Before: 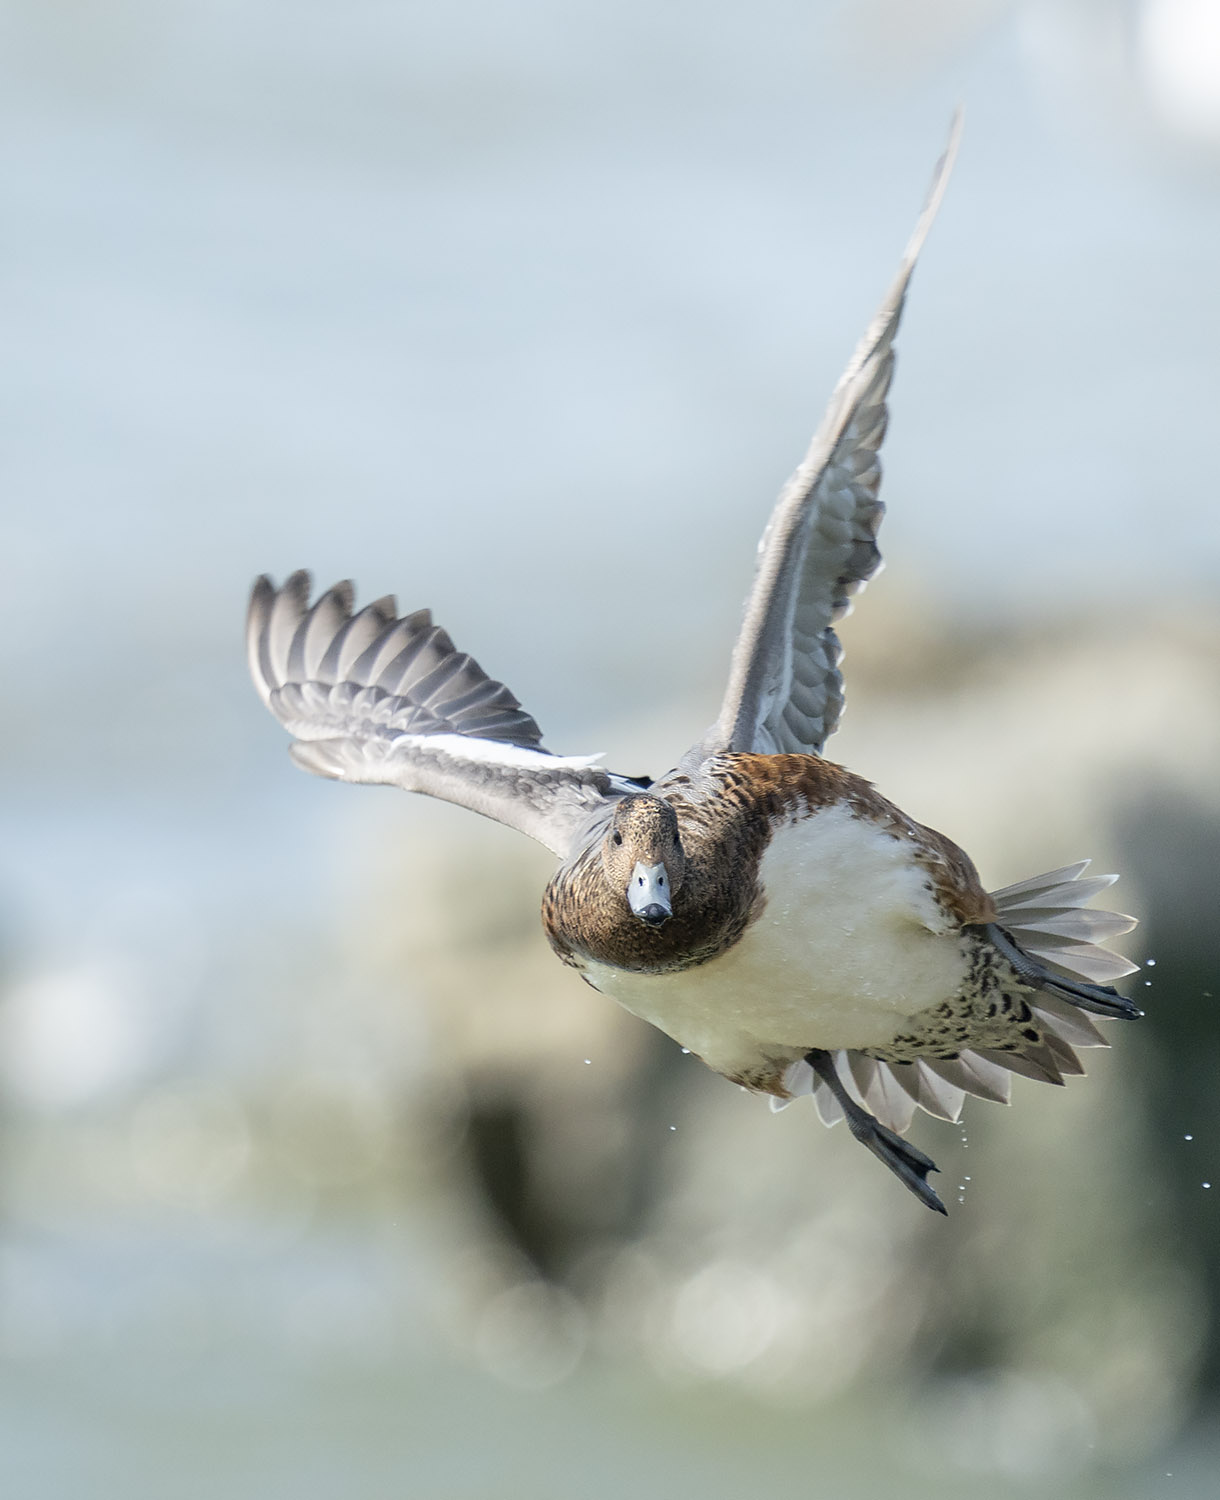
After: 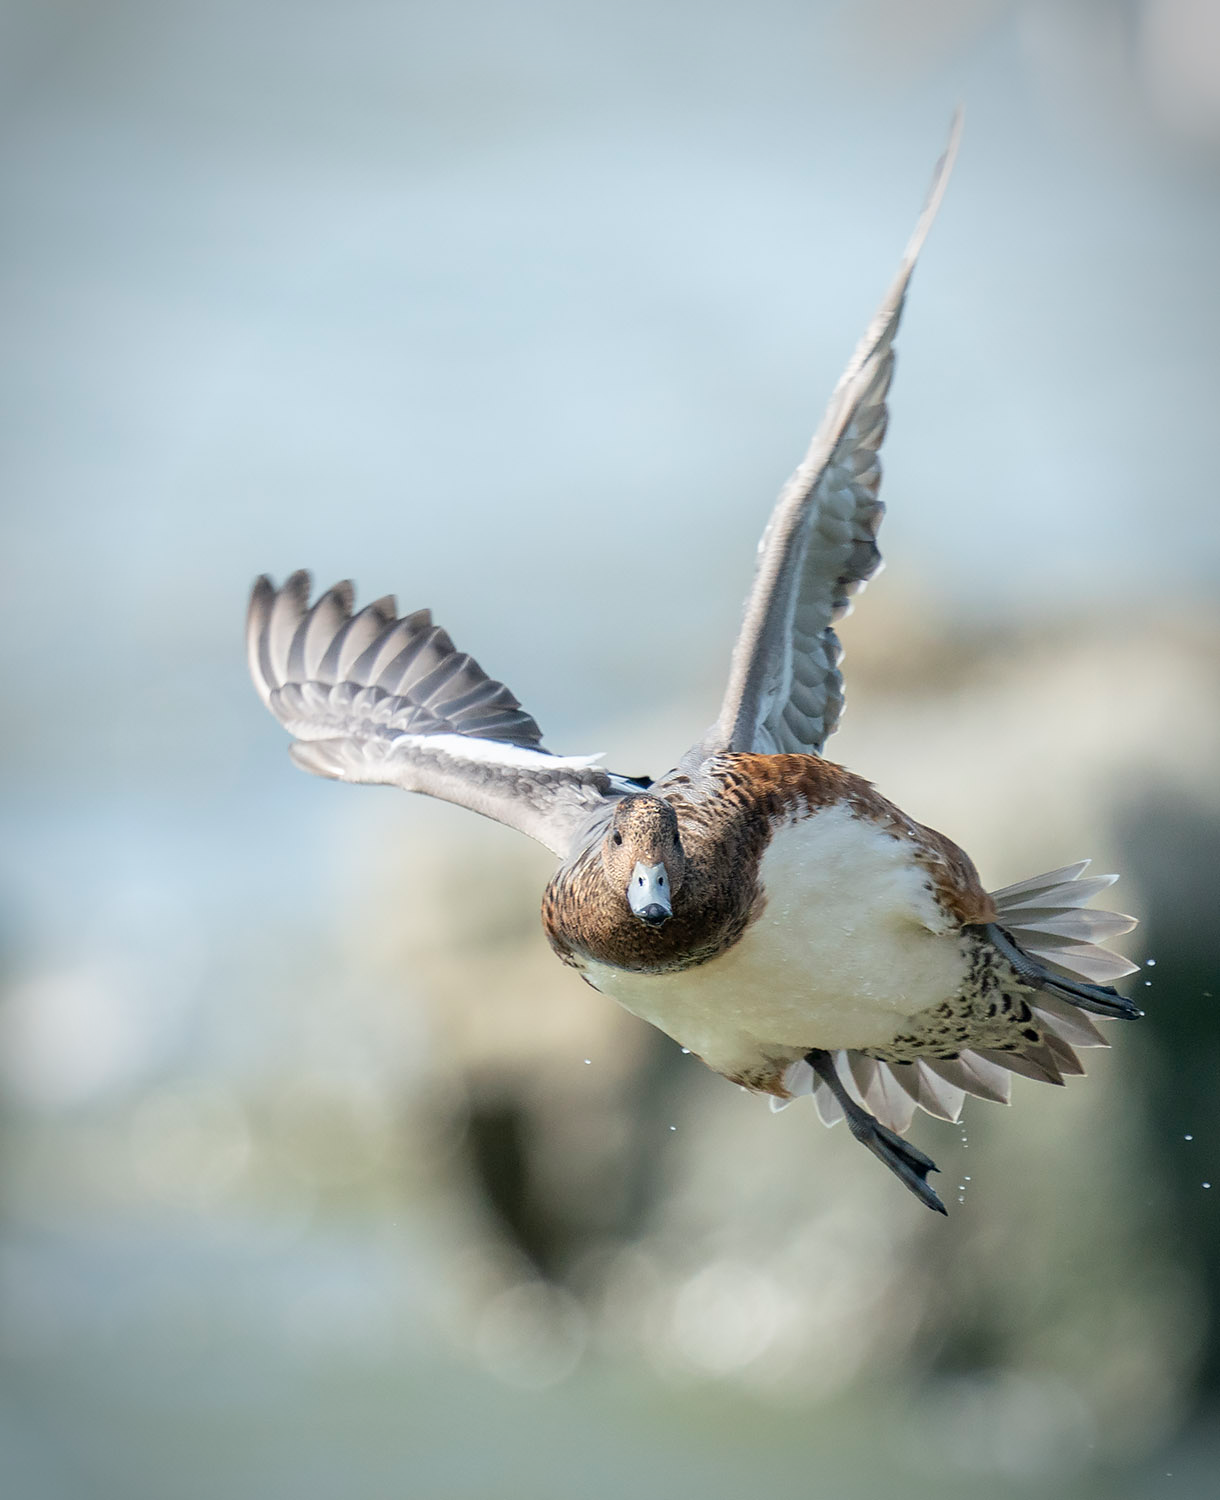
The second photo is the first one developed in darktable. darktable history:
vignetting: saturation 0.04, automatic ratio true
color calibration: illuminant same as pipeline (D50), adaptation XYZ, x 0.346, y 0.357, temperature 5004.35 K
